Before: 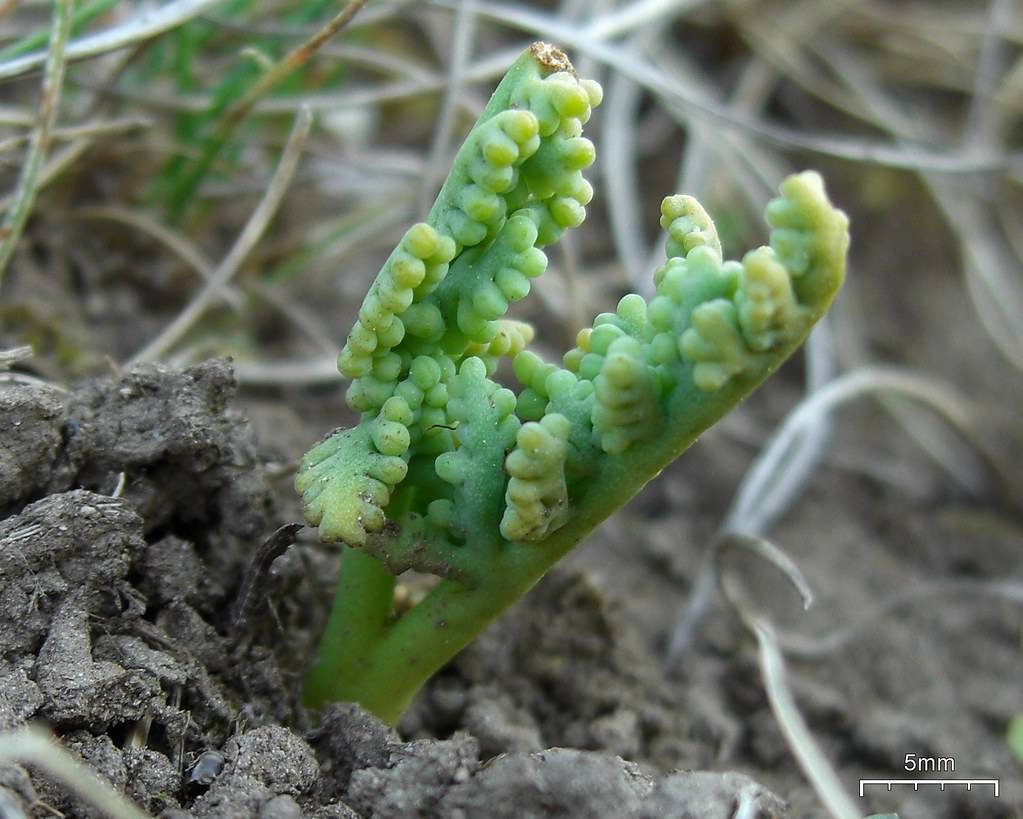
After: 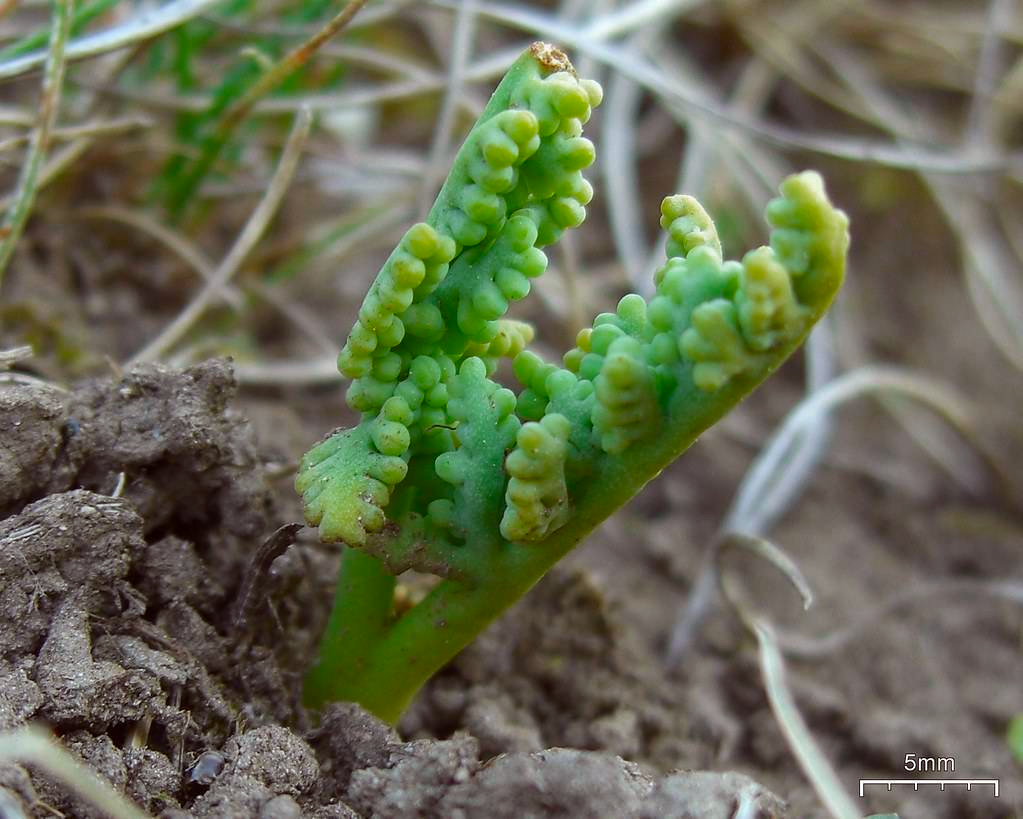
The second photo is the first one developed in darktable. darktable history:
color balance: mode lift, gamma, gain (sRGB), lift [1, 1.049, 1, 1]
color zones: curves: ch0 [(0, 0.425) (0.143, 0.422) (0.286, 0.42) (0.429, 0.419) (0.571, 0.419) (0.714, 0.42) (0.857, 0.422) (1, 0.425)]; ch1 [(0, 0.666) (0.143, 0.669) (0.286, 0.671) (0.429, 0.67) (0.571, 0.67) (0.714, 0.67) (0.857, 0.67) (1, 0.666)]
